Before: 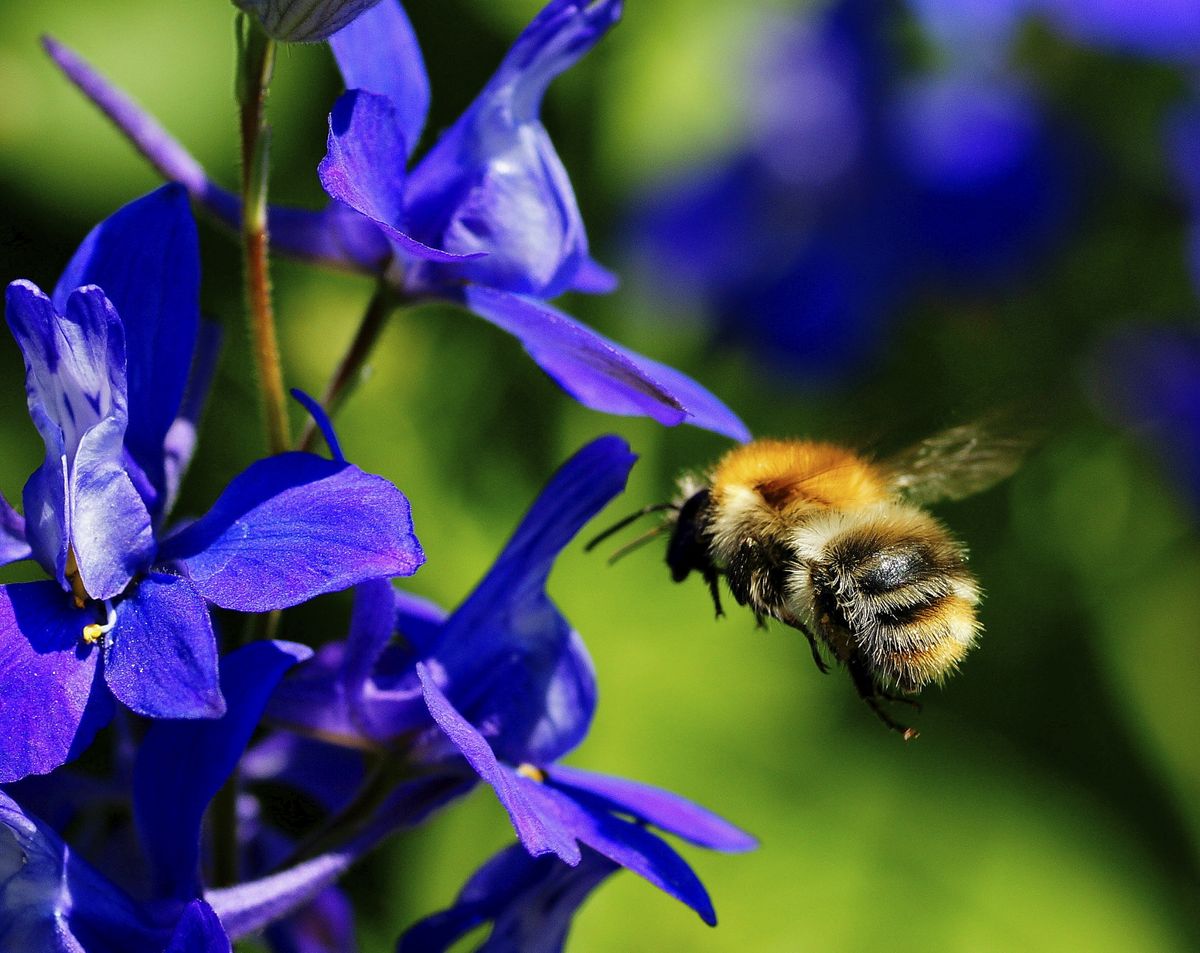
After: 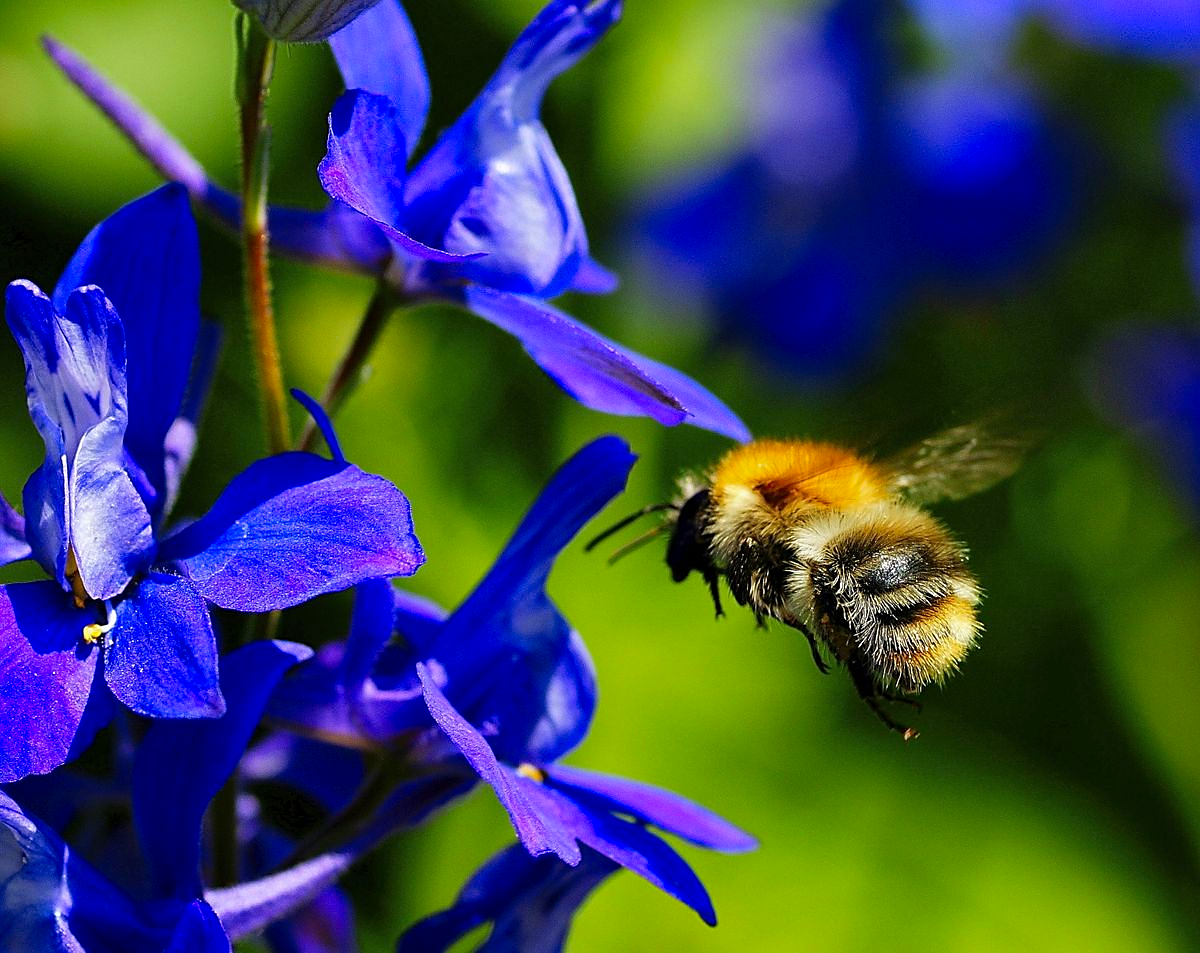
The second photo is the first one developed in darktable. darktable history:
sharpen: on, module defaults
tone equalizer: on, module defaults
color zones: curves: ch0 [(0.002, 0.593) (0.143, 0.417) (0.285, 0.541) (0.455, 0.289) (0.608, 0.327) (0.727, 0.283) (0.869, 0.571) (1, 0.603)]; ch1 [(0, 0) (0.143, 0) (0.286, 0) (0.429, 0) (0.571, 0) (0.714, 0) (0.857, 0)], mix -122.6%
